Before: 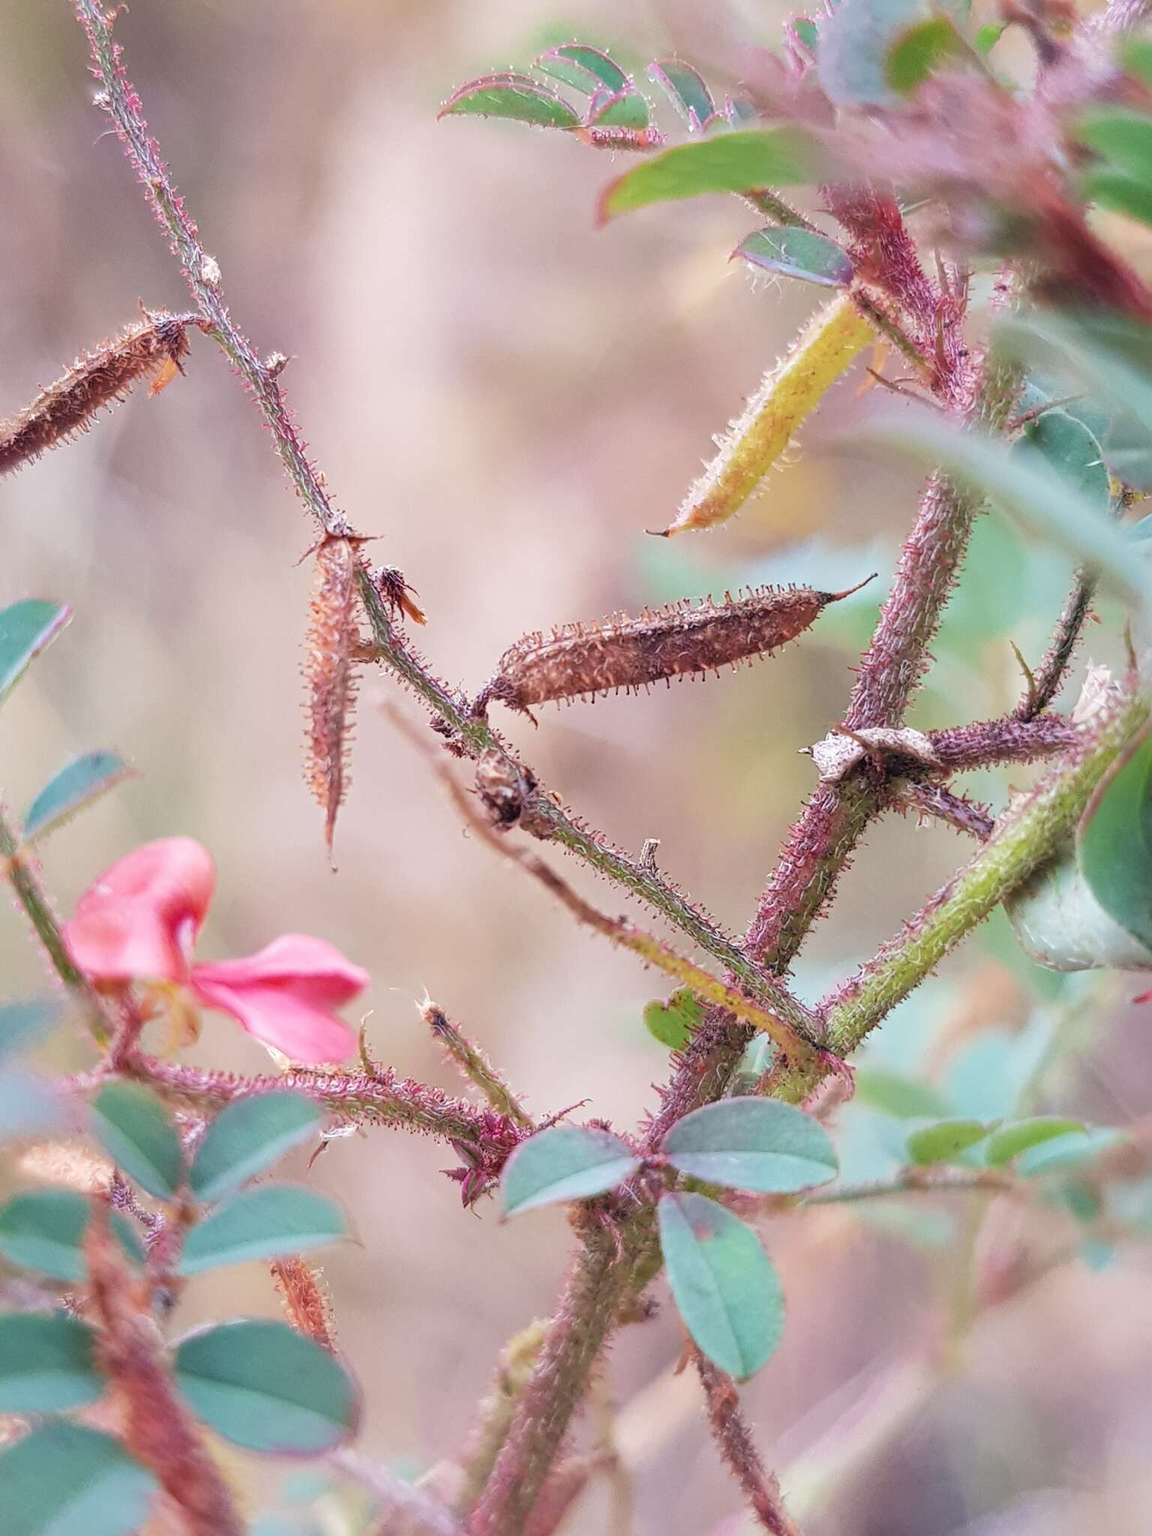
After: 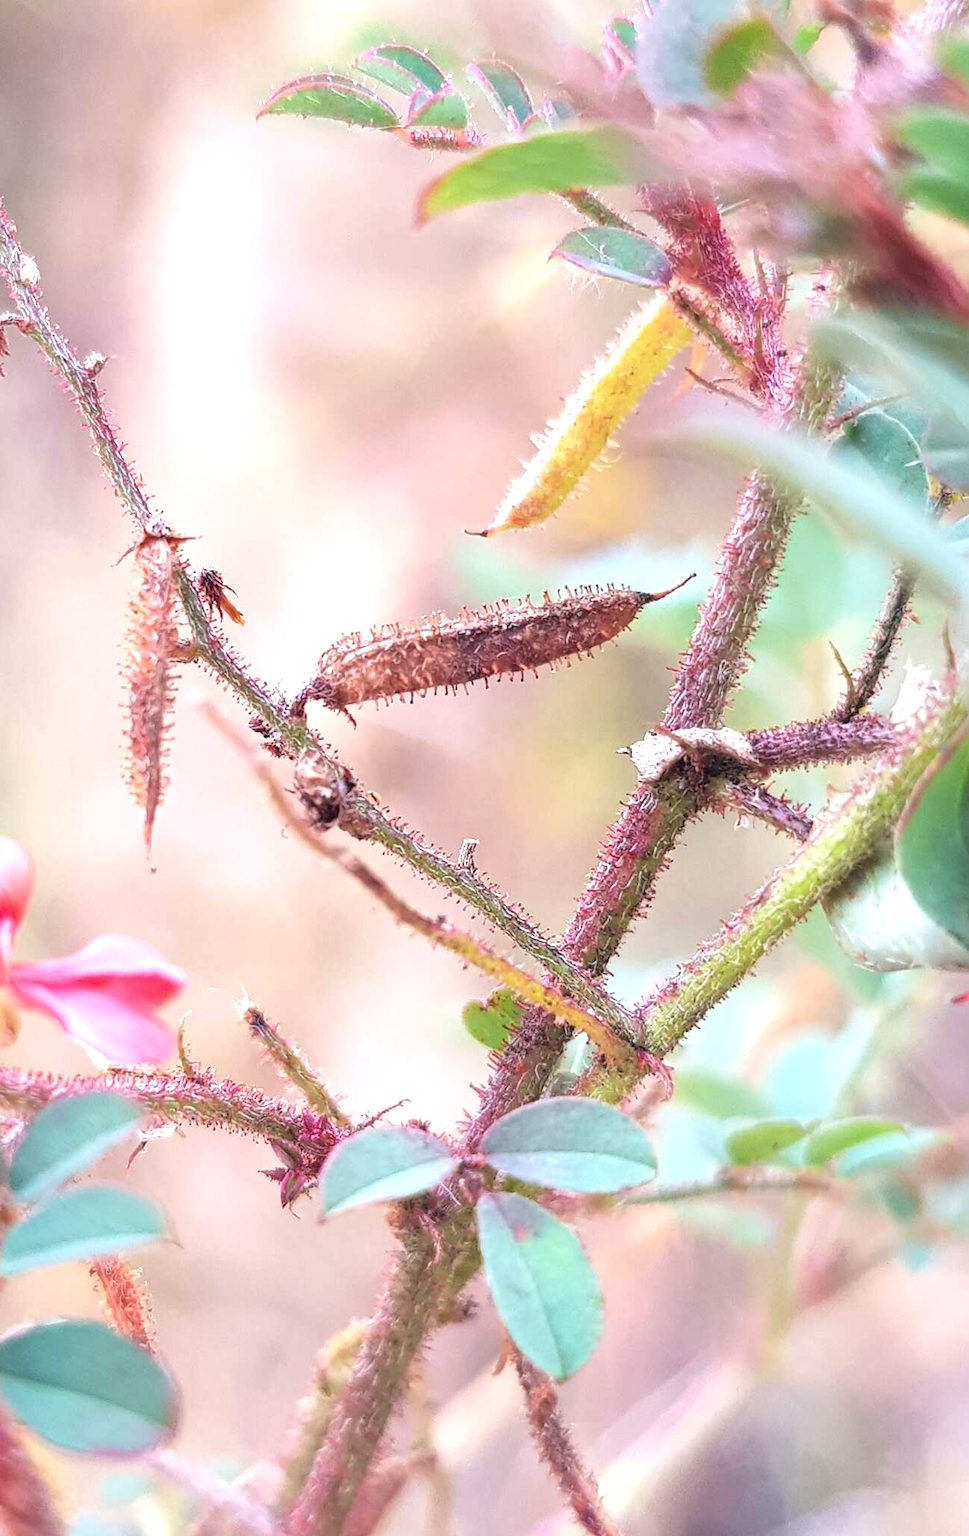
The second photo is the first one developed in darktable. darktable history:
crop: left 15.805%
exposure: exposure 0.649 EV, compensate highlight preservation false
